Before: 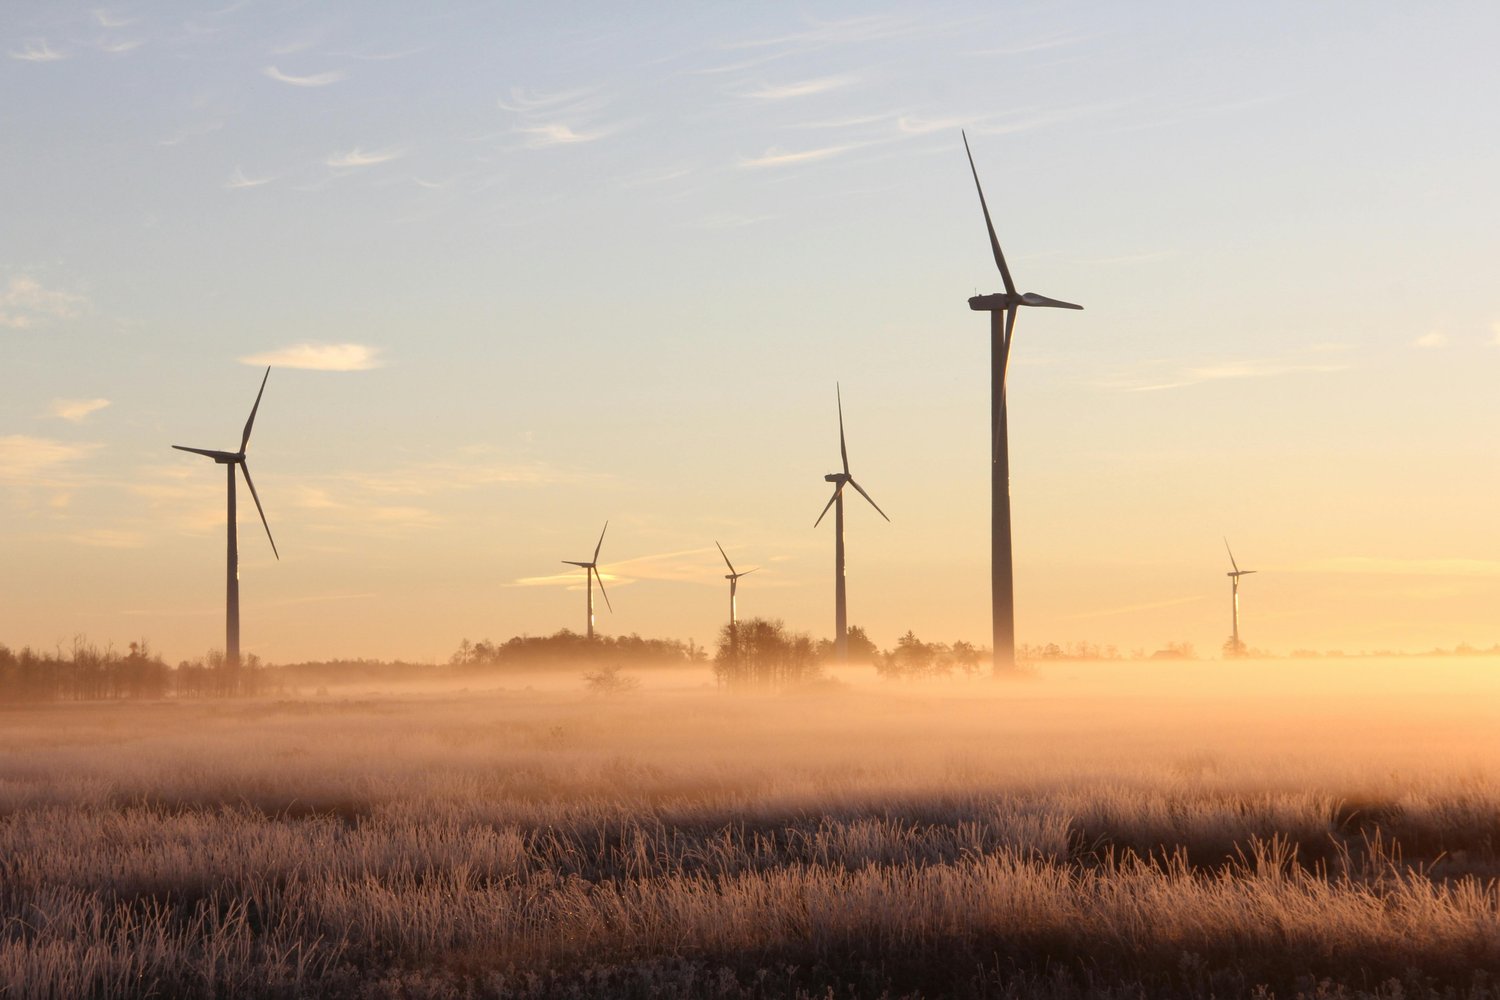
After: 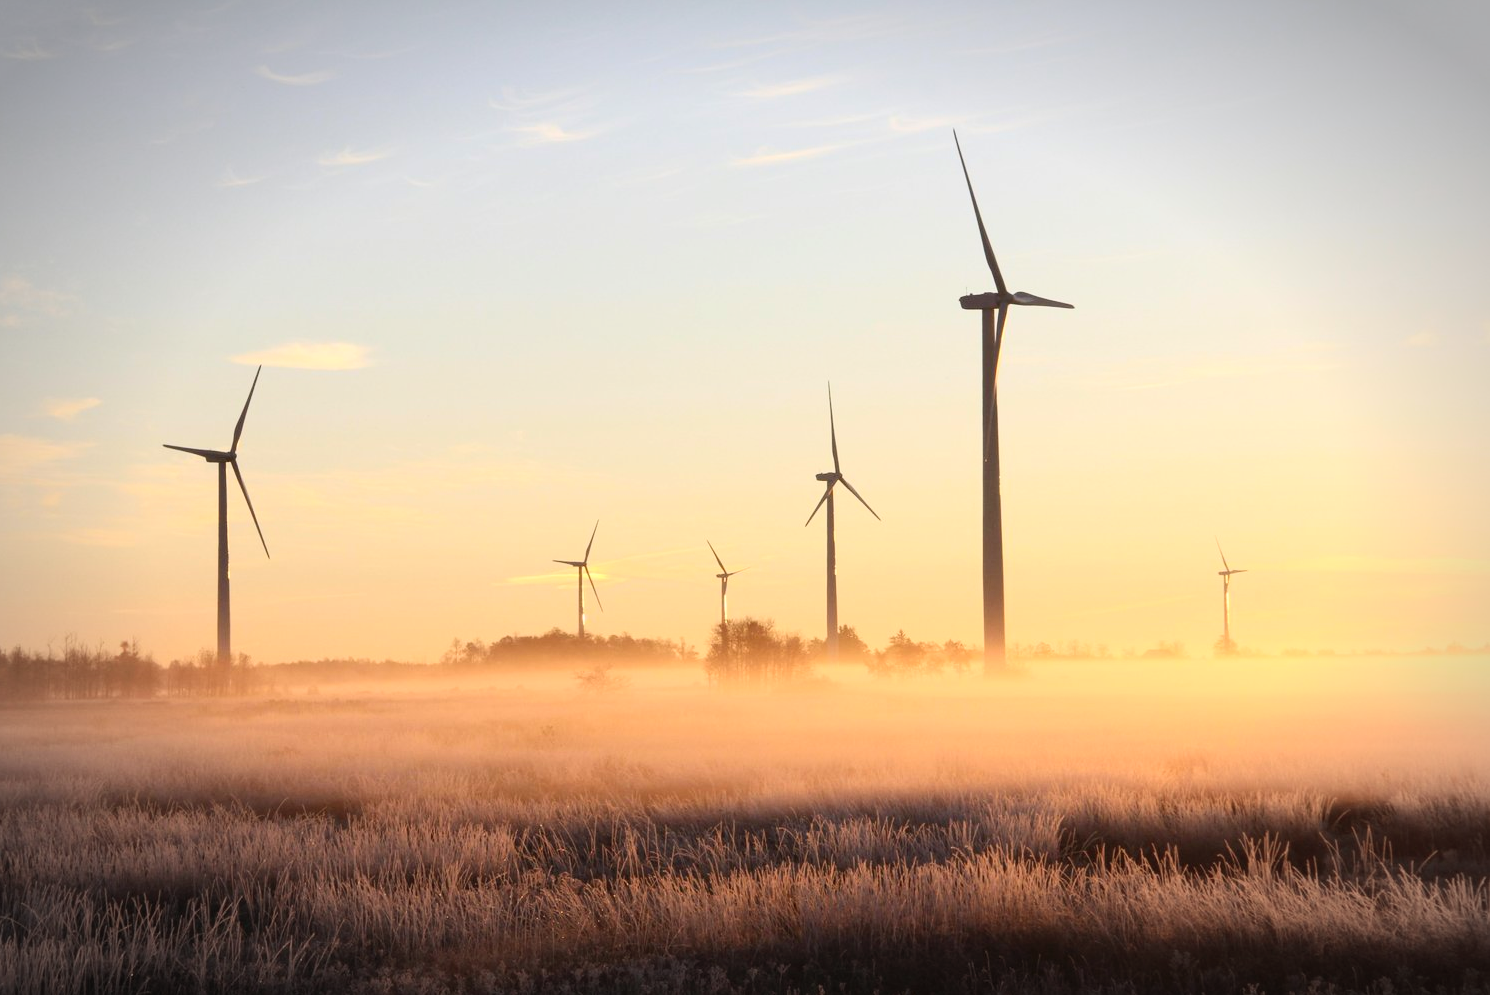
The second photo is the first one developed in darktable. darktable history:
contrast brightness saturation: contrast 0.2, brightness 0.16, saturation 0.22
crop and rotate: left 0.614%, top 0.179%, bottom 0.309%
vignetting: automatic ratio true
